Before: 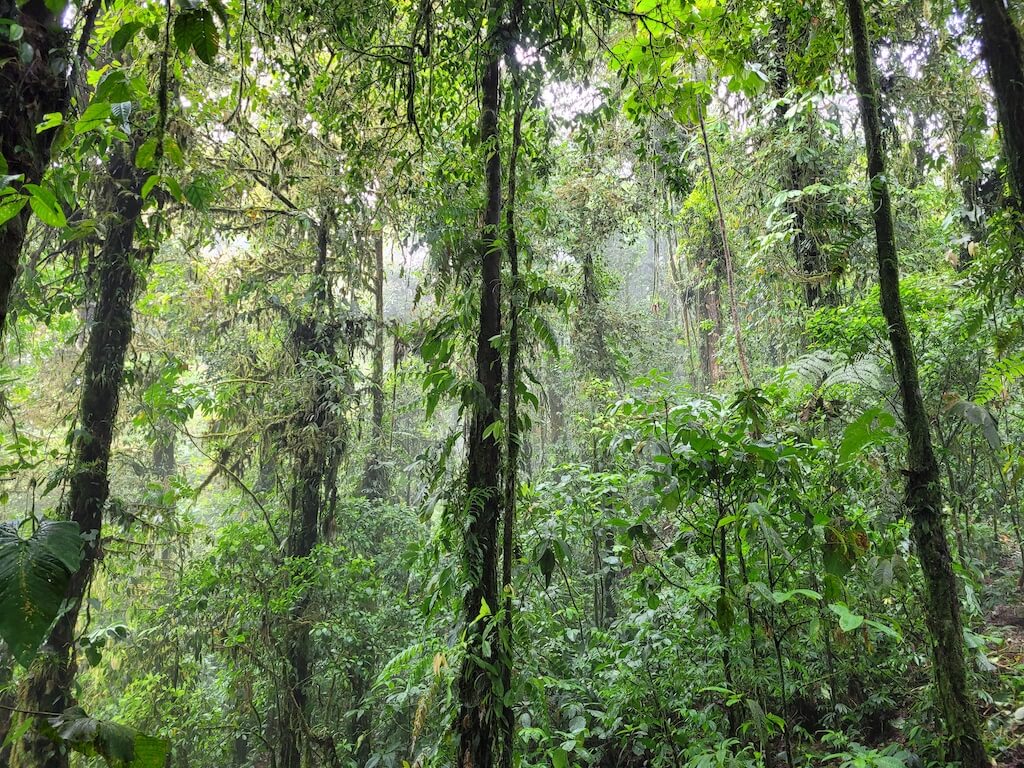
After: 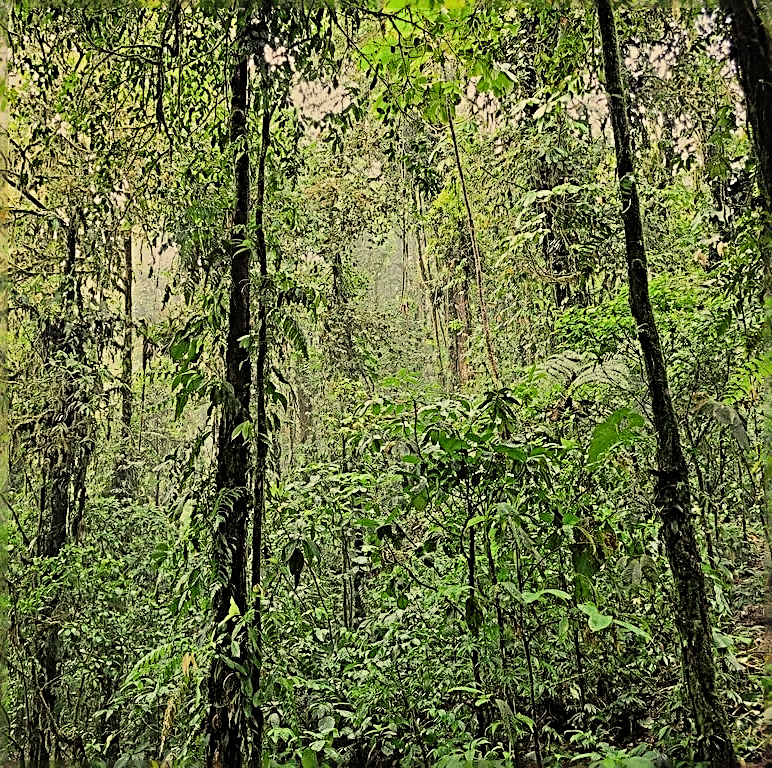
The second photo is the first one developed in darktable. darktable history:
sharpen: radius 3.158, amount 1.731
filmic rgb: black relative exposure -7.15 EV, white relative exposure 5.36 EV, hardness 3.02, color science v6 (2022)
white balance: red 1.08, blue 0.791
crop and rotate: left 24.6%
